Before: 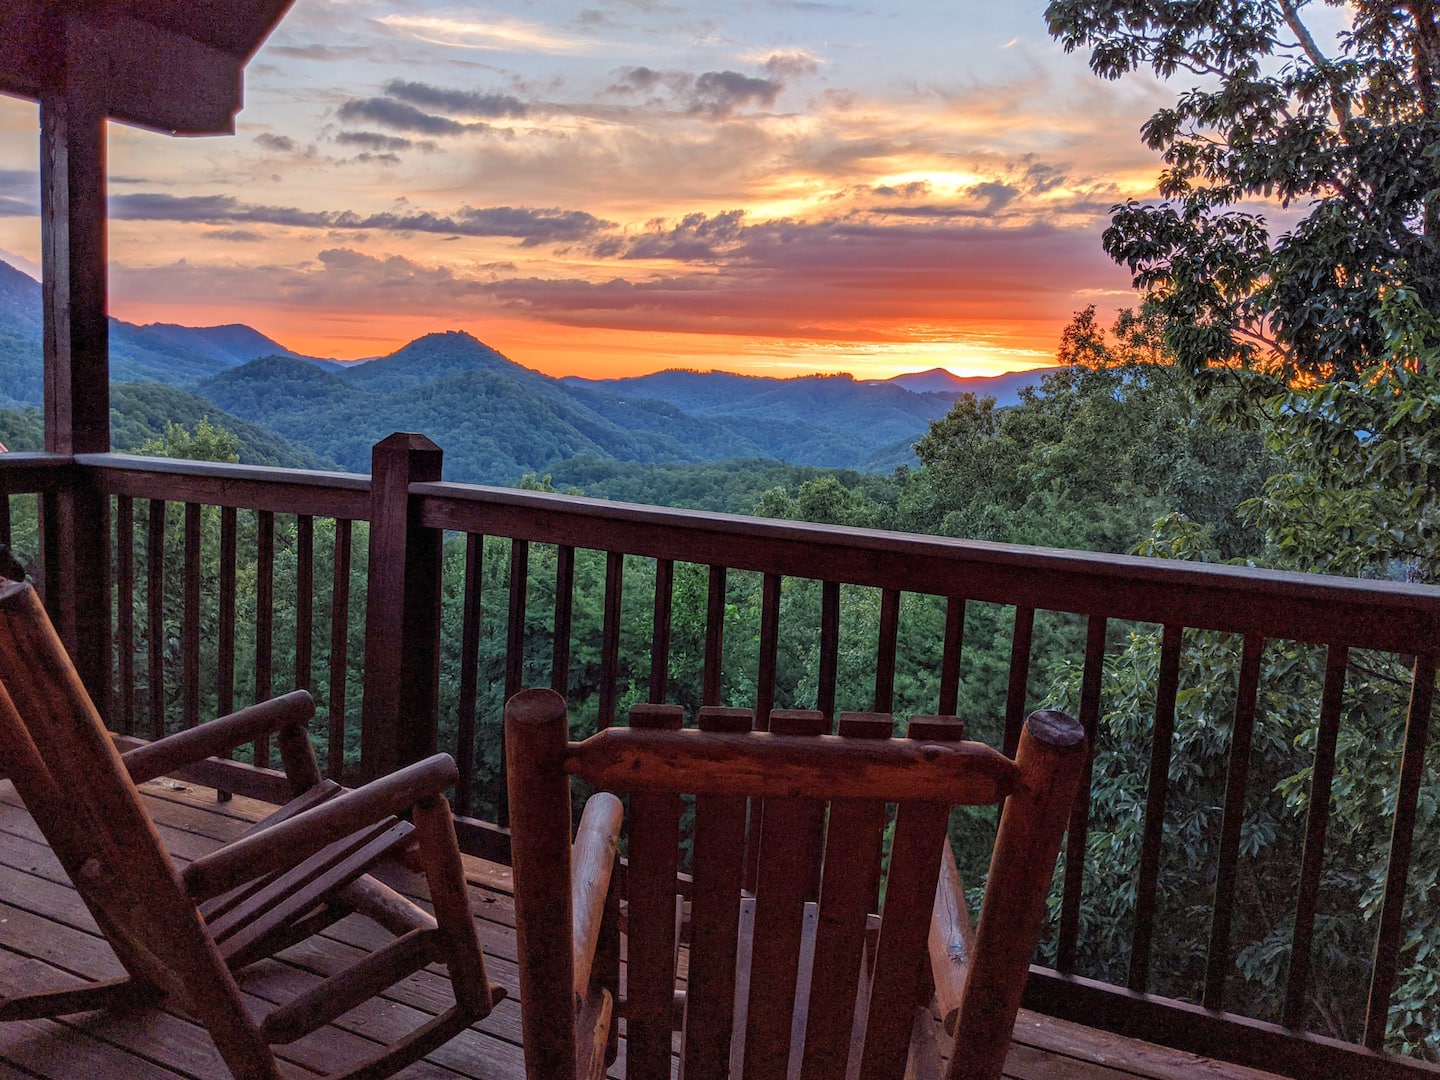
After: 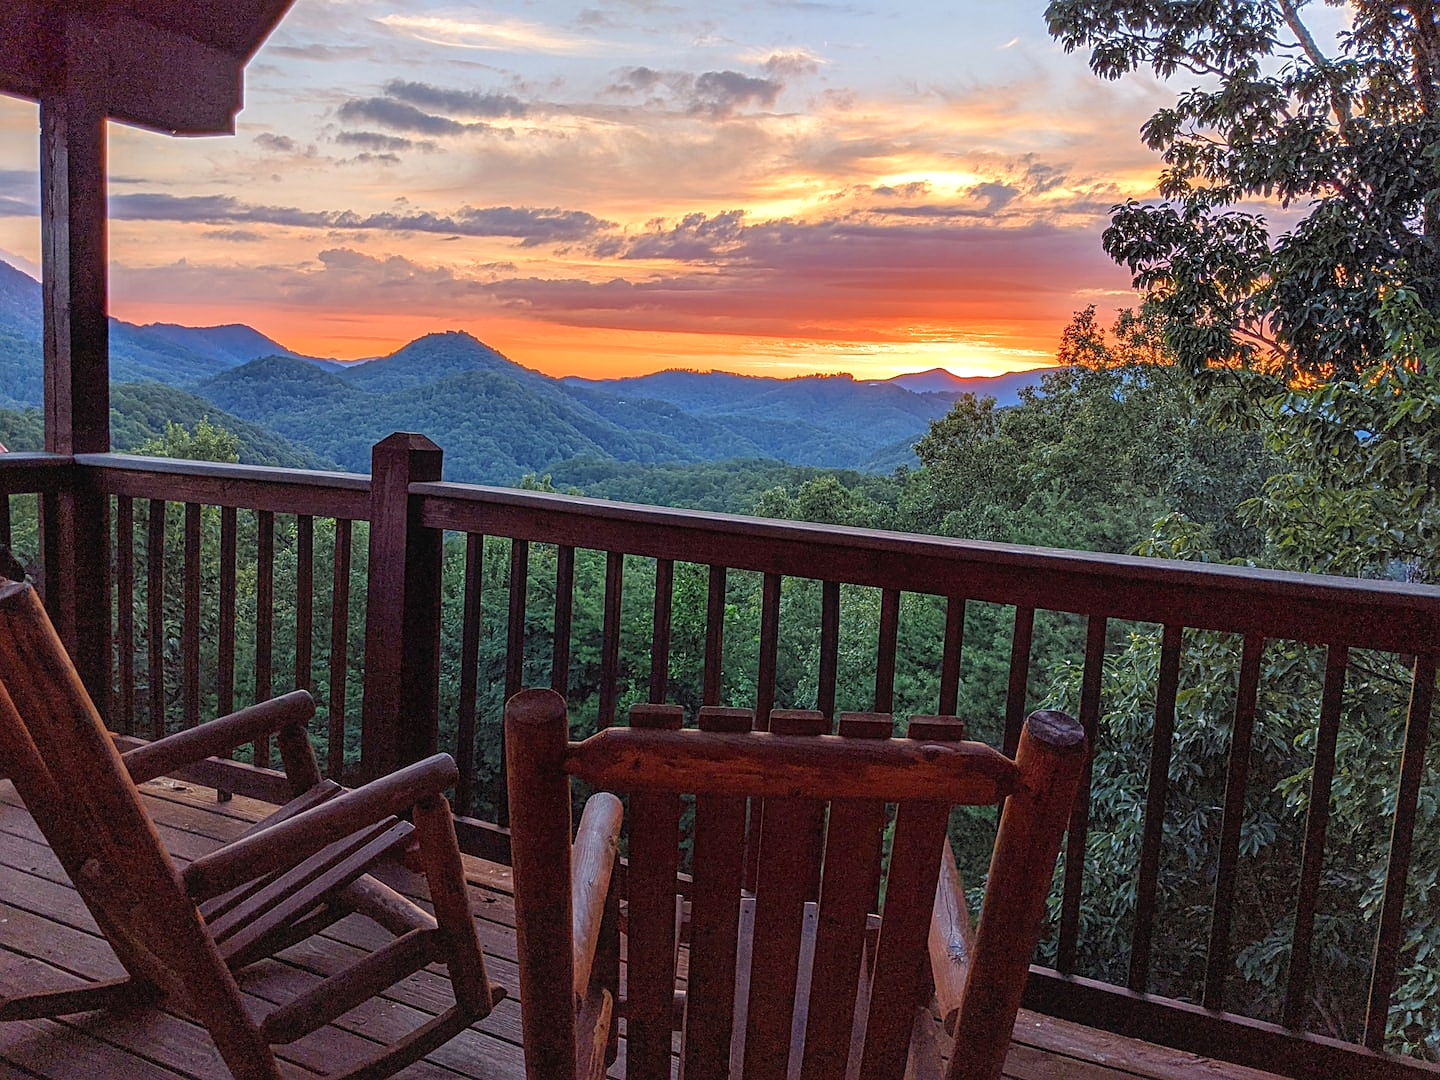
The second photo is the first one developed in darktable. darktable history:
exposure: exposure 0.19 EV, compensate highlight preservation false
sharpen: on, module defaults
contrast equalizer: y [[0.5, 0.486, 0.447, 0.446, 0.489, 0.5], [0.5 ×6], [0.5 ×6], [0 ×6], [0 ×6]]
